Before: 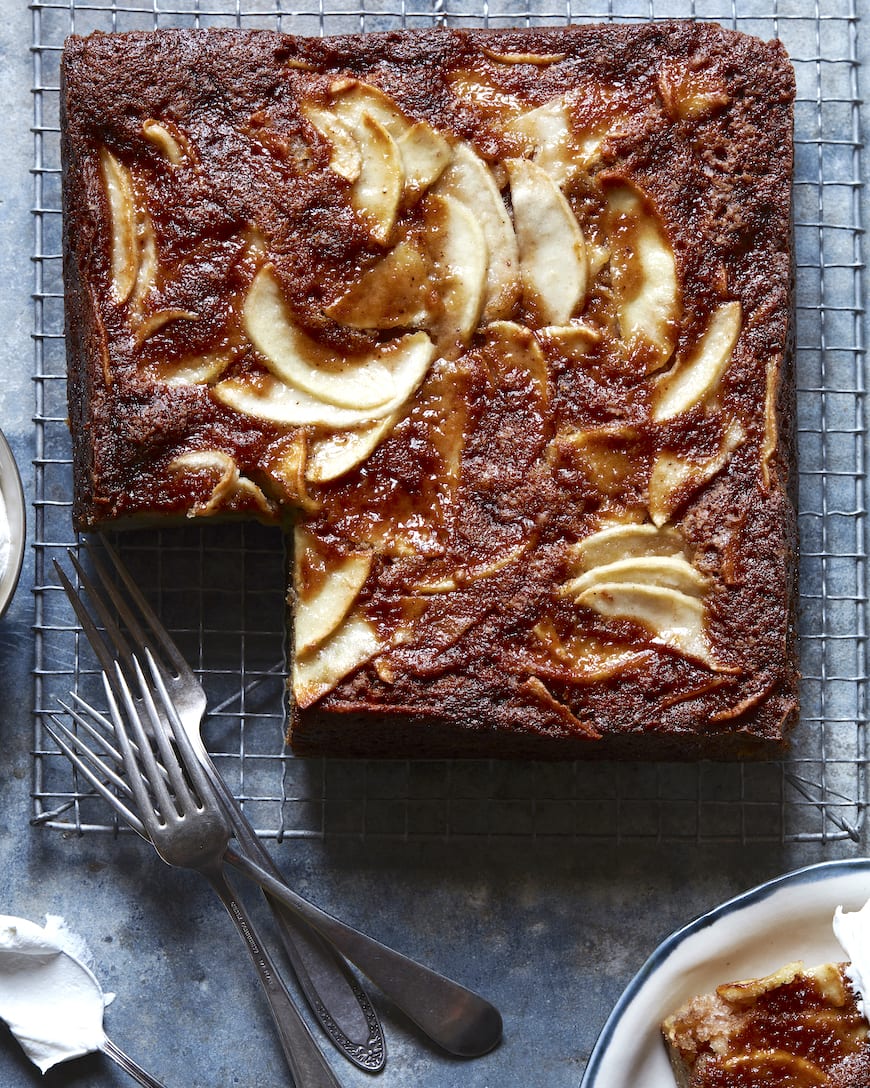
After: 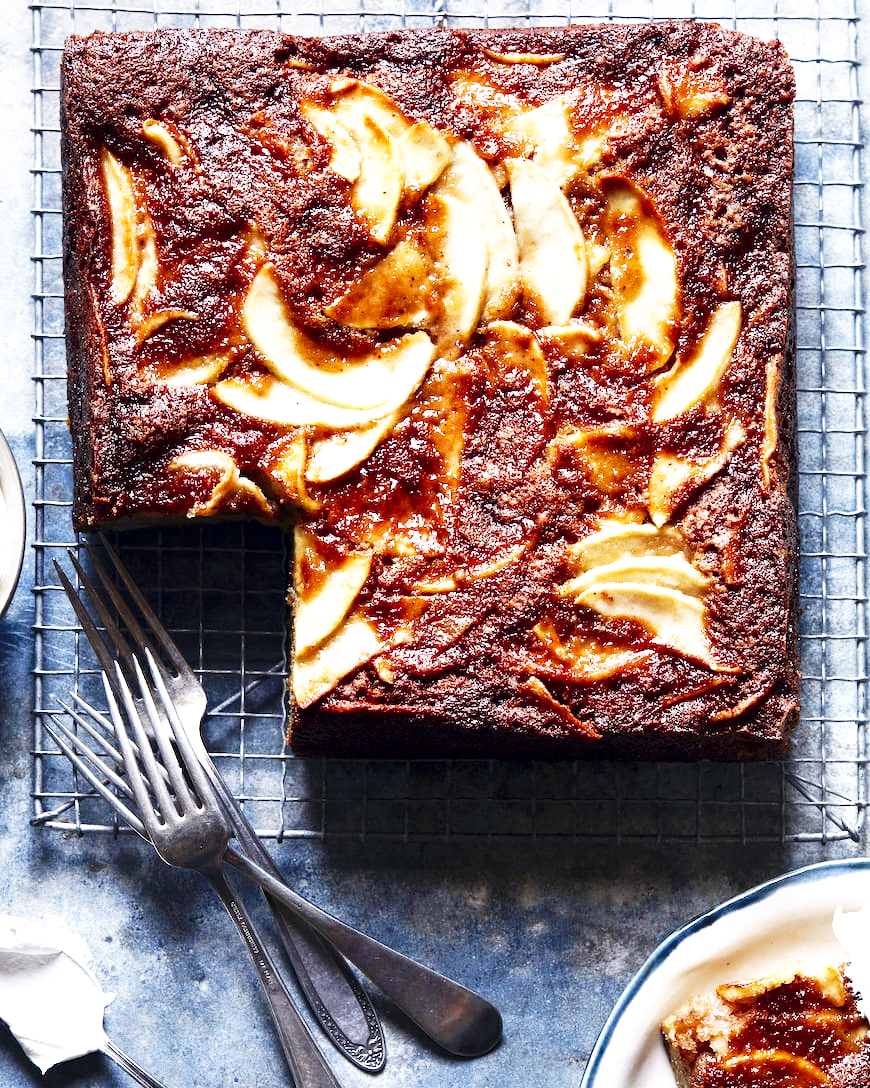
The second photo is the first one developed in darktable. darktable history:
local contrast: highlights 100%, shadows 100%, detail 120%, midtone range 0.2
color balance rgb: shadows lift › hue 87.51°, highlights gain › chroma 1.62%, highlights gain › hue 55.1°, global offset › chroma 0.06%, global offset › hue 253.66°, linear chroma grading › global chroma 0.5%
base curve "c1-sony": curves: ch0 [(0, 0) (0.007, 0.004) (0.027, 0.03) (0.046, 0.07) (0.207, 0.54) (0.442, 0.872) (0.673, 0.972) (1, 1)], preserve colors none
